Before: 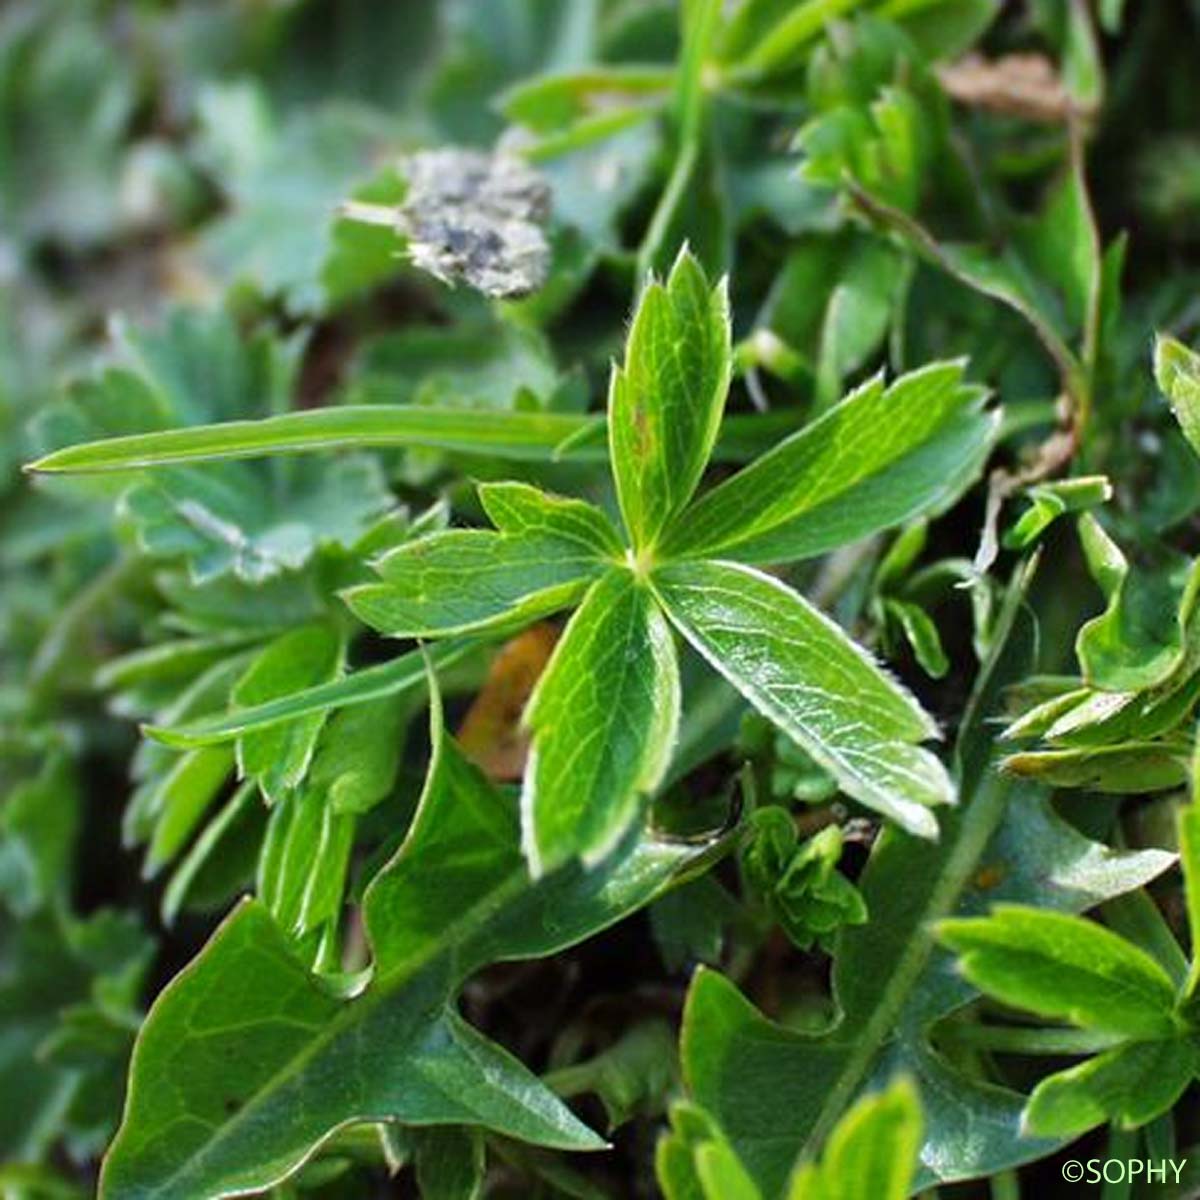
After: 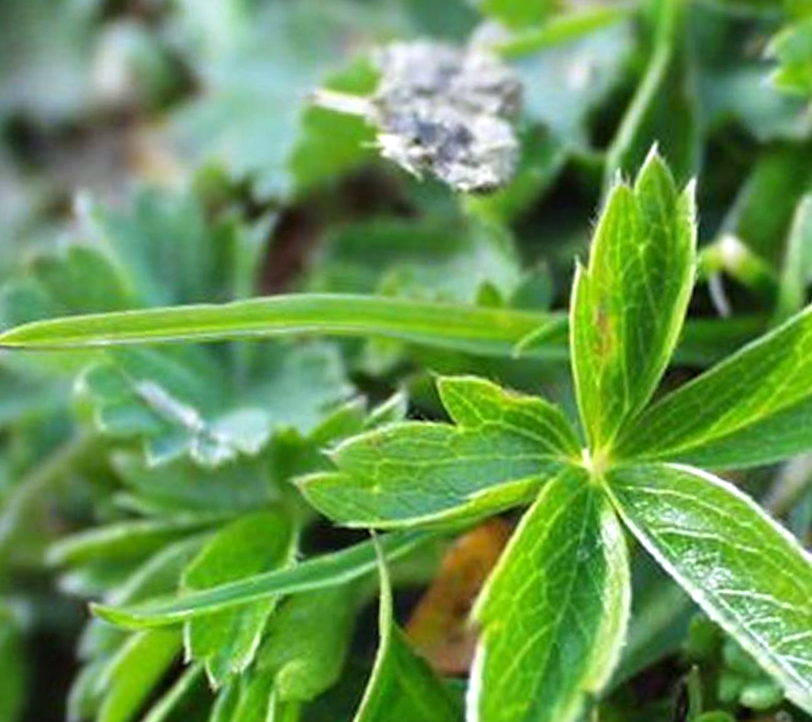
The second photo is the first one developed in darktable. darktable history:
crop and rotate: angle -4.99°, left 2.122%, top 6.945%, right 27.566%, bottom 30.519%
white balance: red 1.004, blue 1.024
exposure: exposure 0.258 EV, compensate highlight preservation false
rotate and perspective: rotation -2.56°, automatic cropping off
